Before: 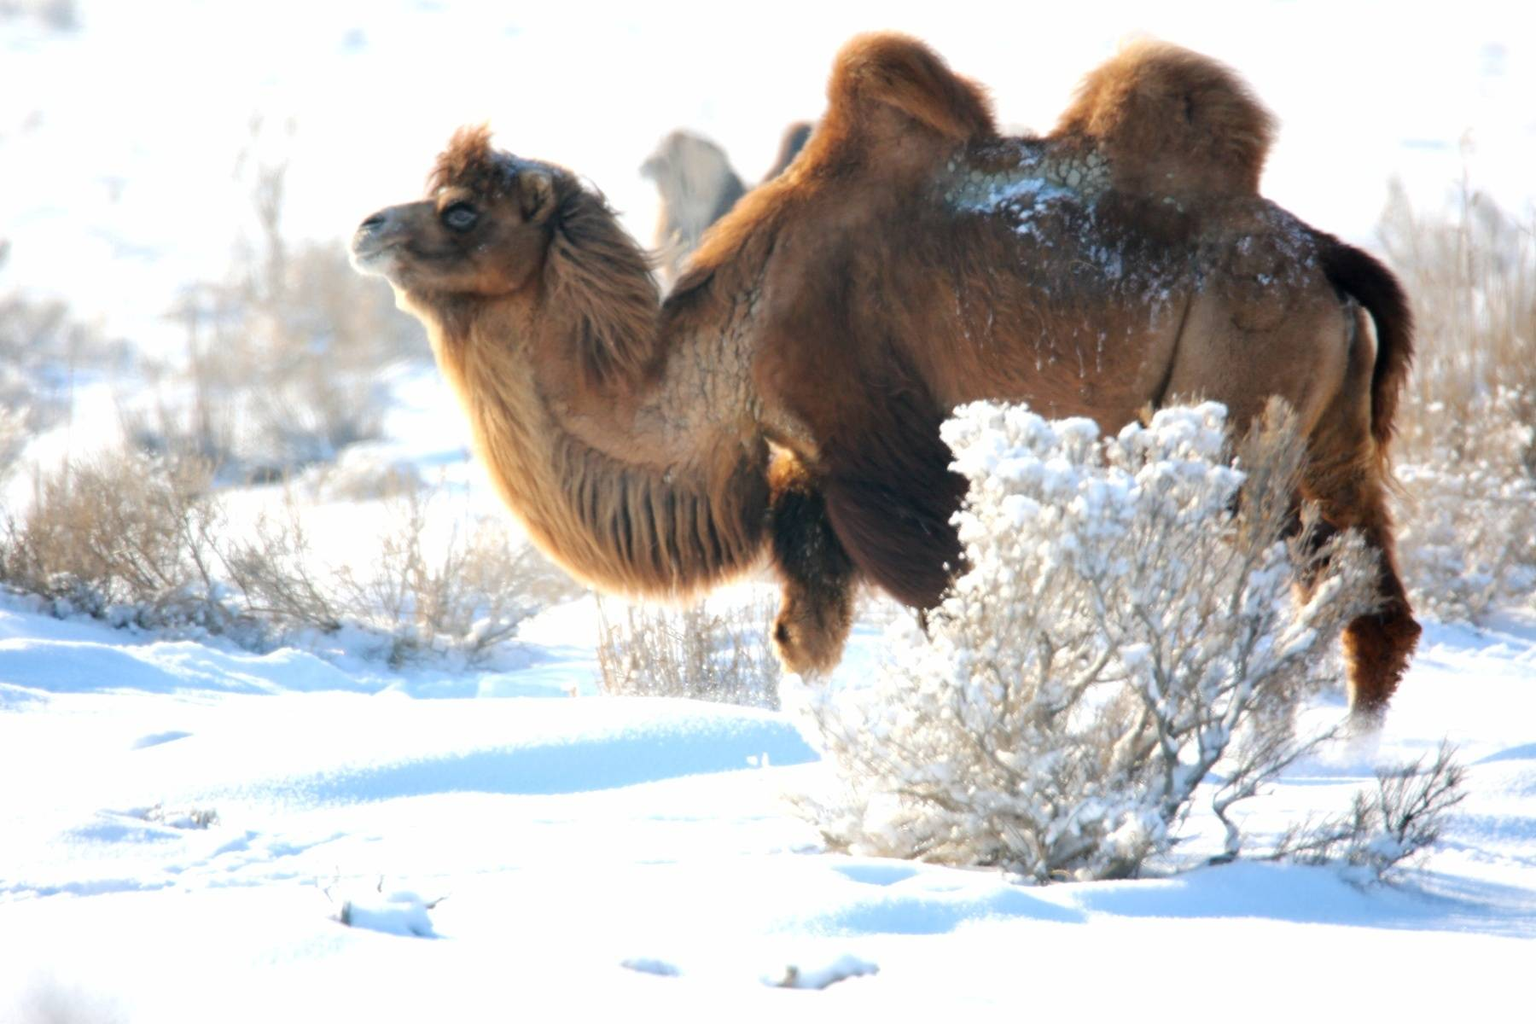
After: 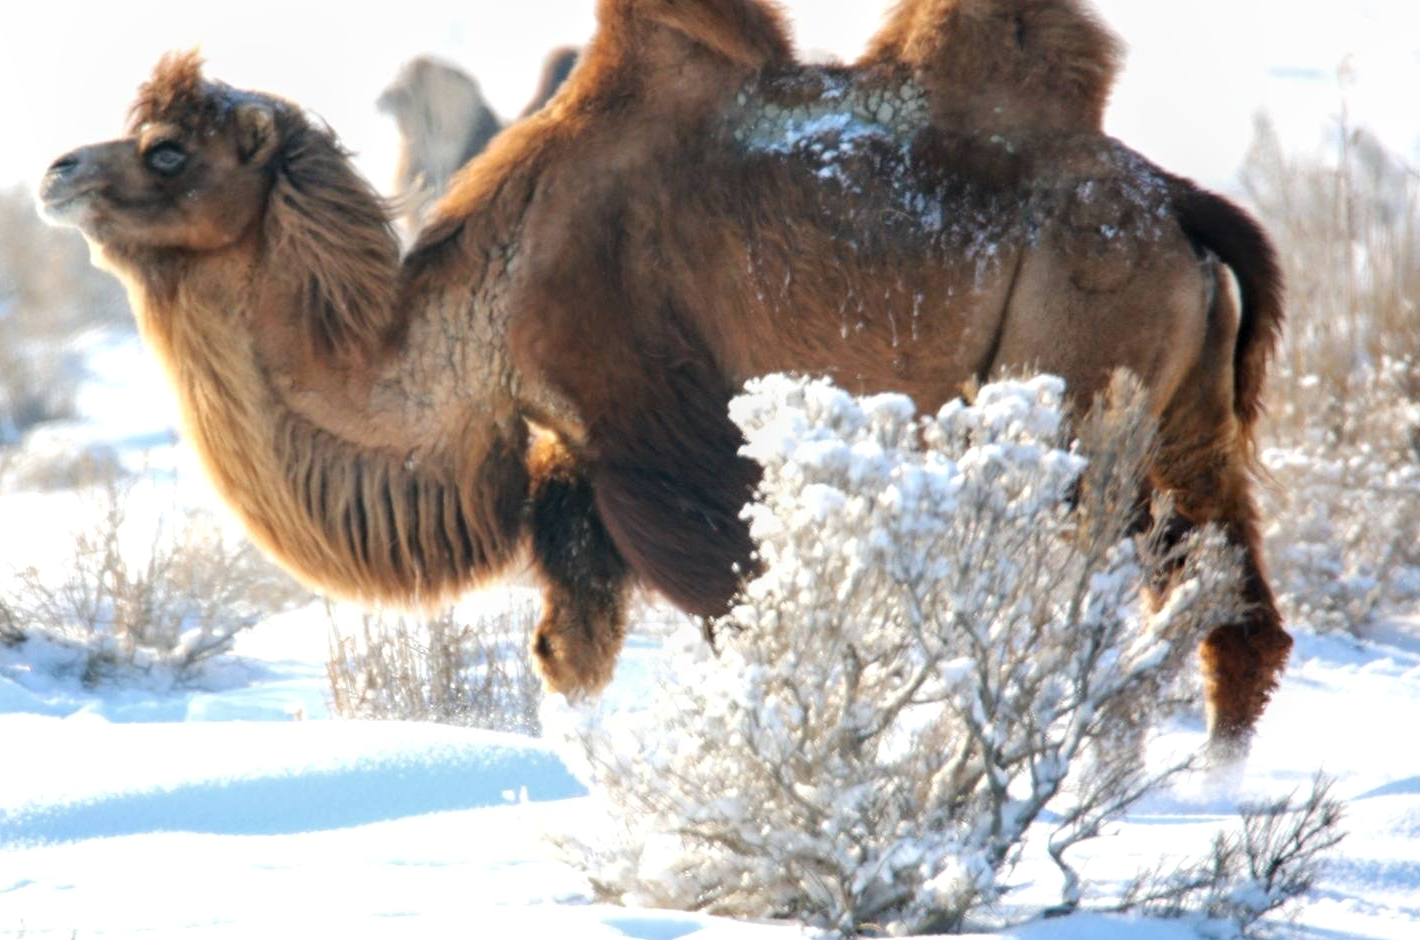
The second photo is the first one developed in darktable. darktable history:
crop and rotate: left 20.728%, top 8.076%, right 0.346%, bottom 13.583%
local contrast: on, module defaults
